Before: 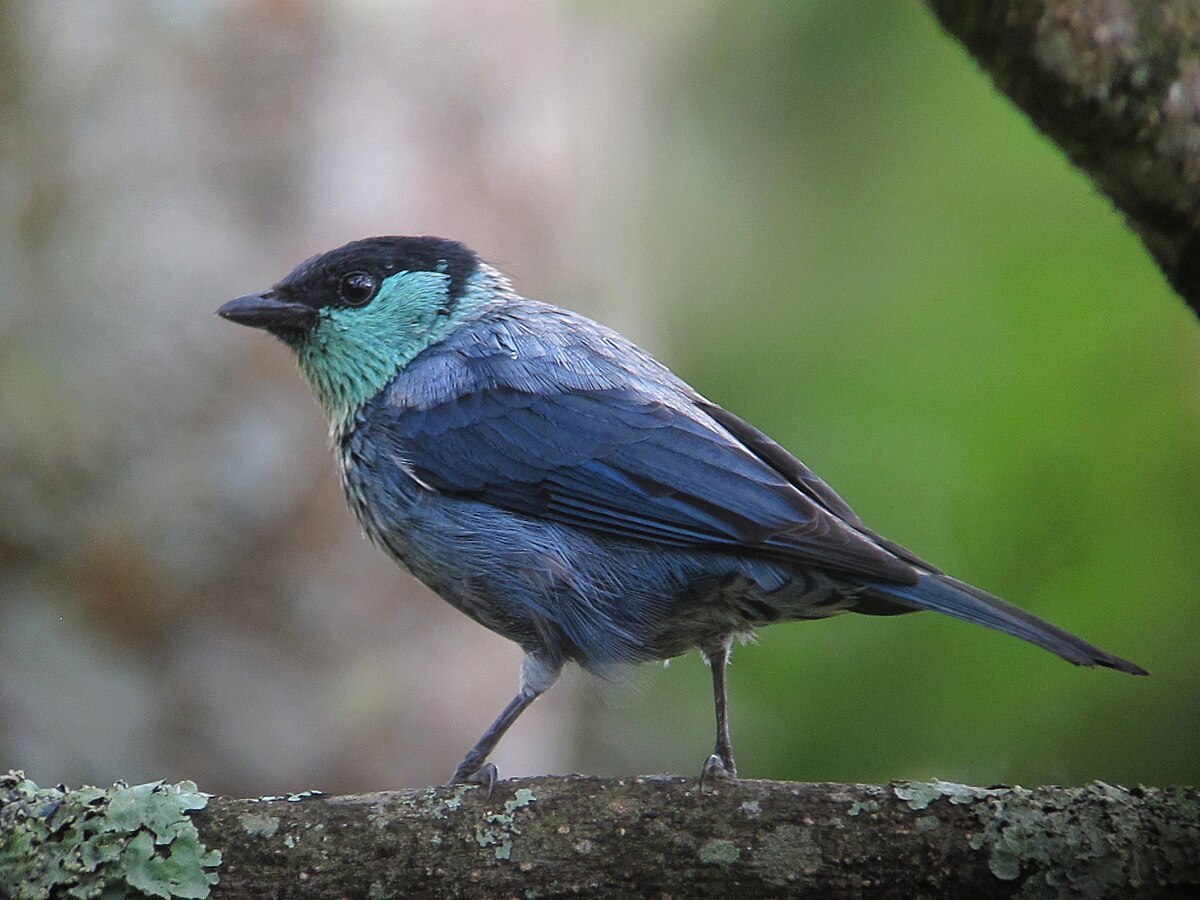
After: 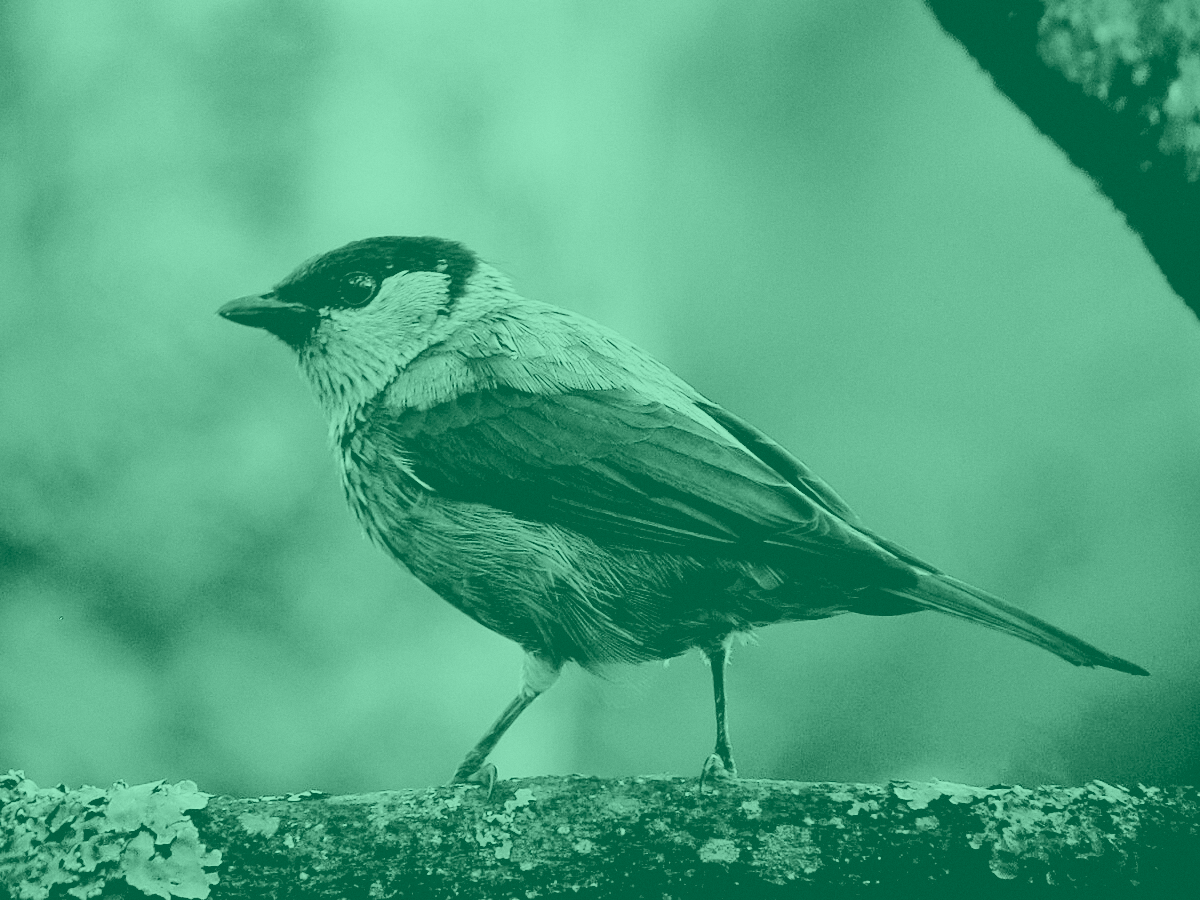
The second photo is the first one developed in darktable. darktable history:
colorize: hue 147.6°, saturation 65%, lightness 21.64%
shadows and highlights: low approximation 0.01, soften with gaussian
base curve: curves: ch0 [(0, 0) (0.032, 0.037) (0.105, 0.228) (0.435, 0.76) (0.856, 0.983) (1, 1)], preserve colors none
grain: coarseness 0.09 ISO, strength 10%
rgb levels: levels [[0.034, 0.472, 0.904], [0, 0.5, 1], [0, 0.5, 1]]
